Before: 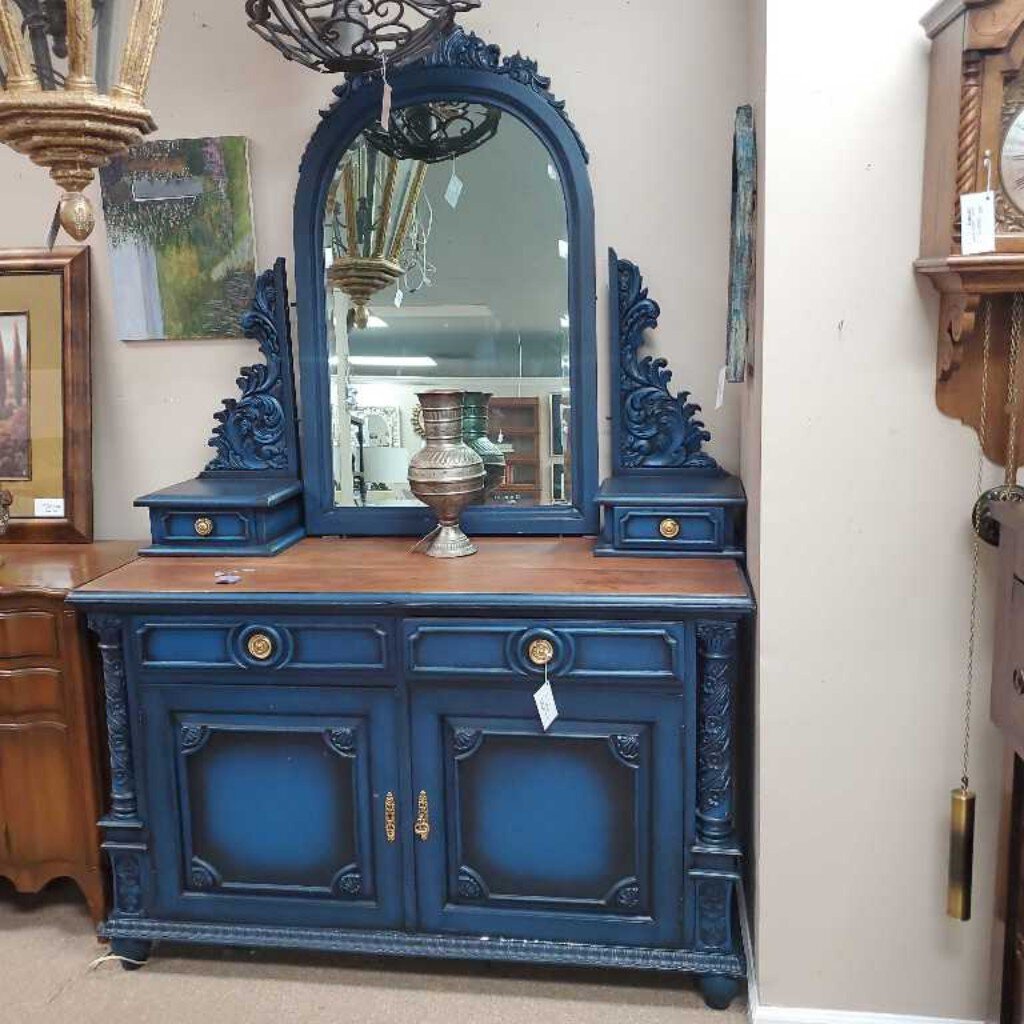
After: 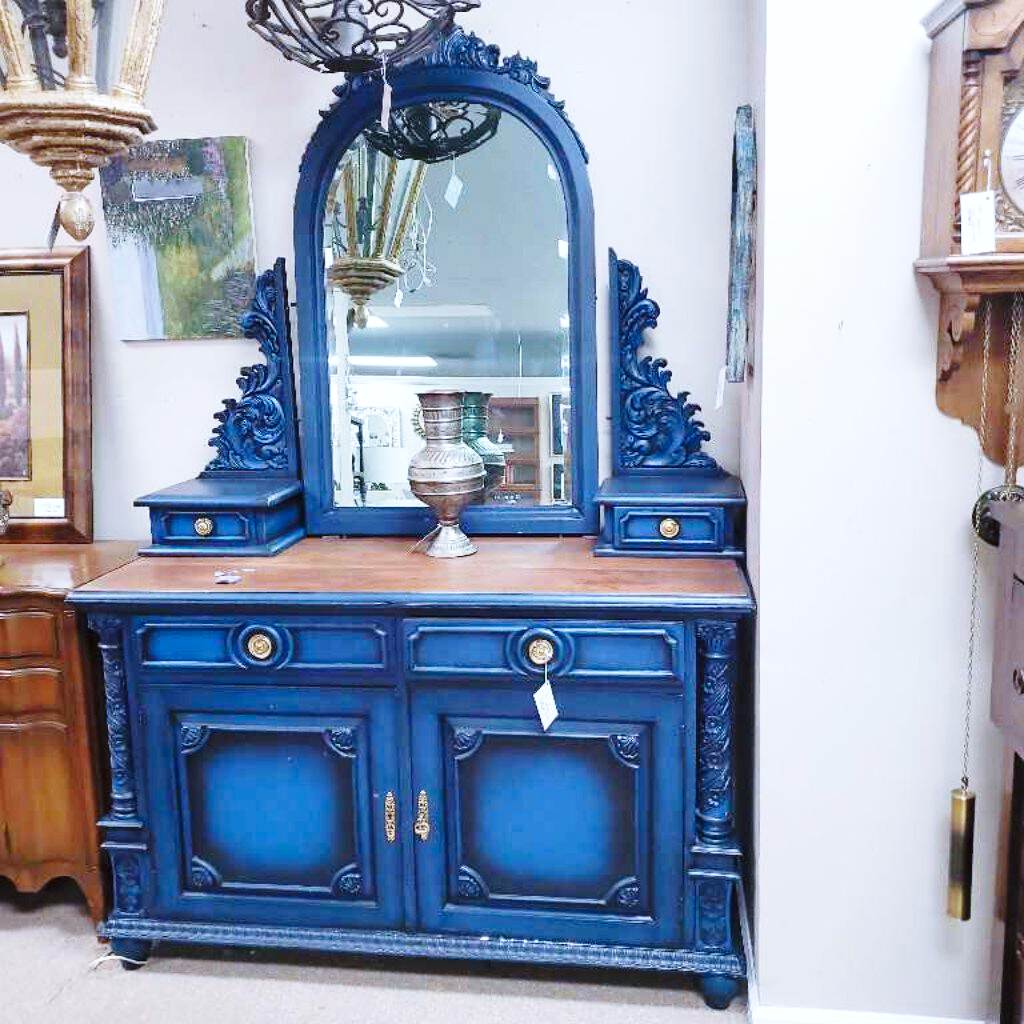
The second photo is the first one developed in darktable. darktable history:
base curve: curves: ch0 [(0, 0) (0.028, 0.03) (0.121, 0.232) (0.46, 0.748) (0.859, 0.968) (1, 1)], preserve colors none
white balance: red 0.948, green 1.02, blue 1.176
